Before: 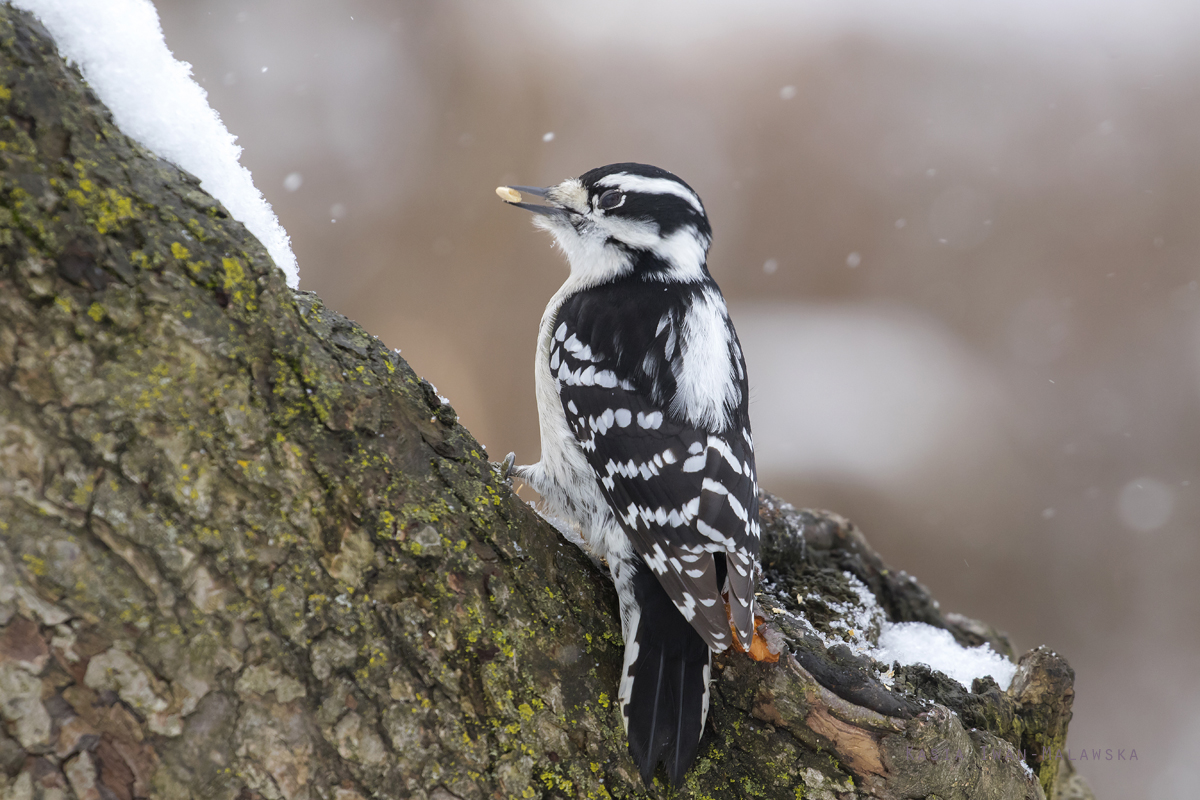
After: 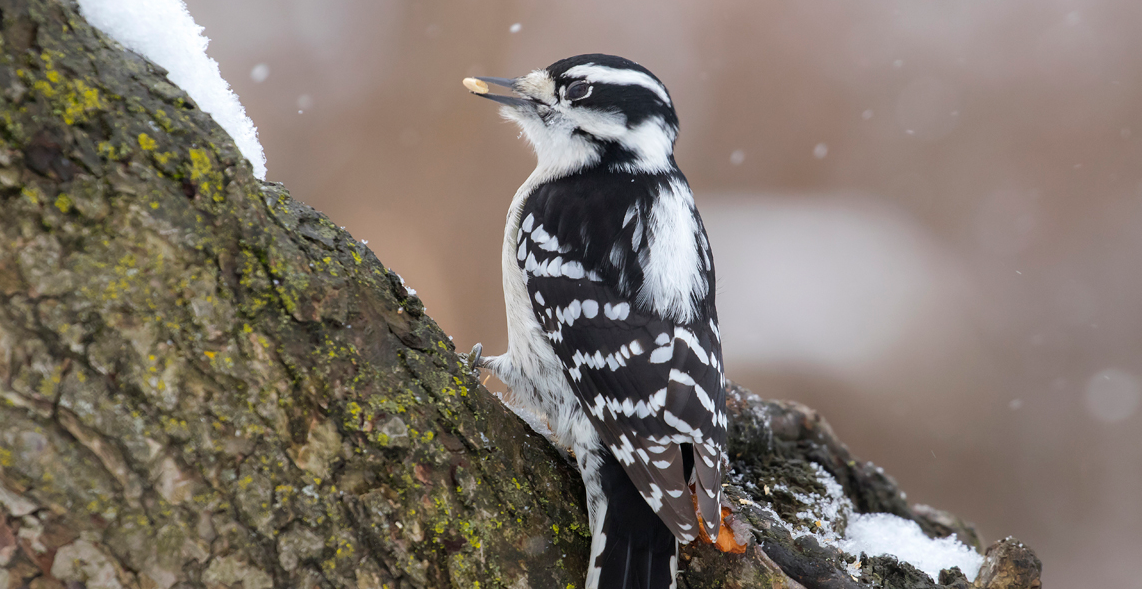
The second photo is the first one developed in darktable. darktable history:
crop and rotate: left 2.814%, top 13.692%, right 2%, bottom 12.609%
